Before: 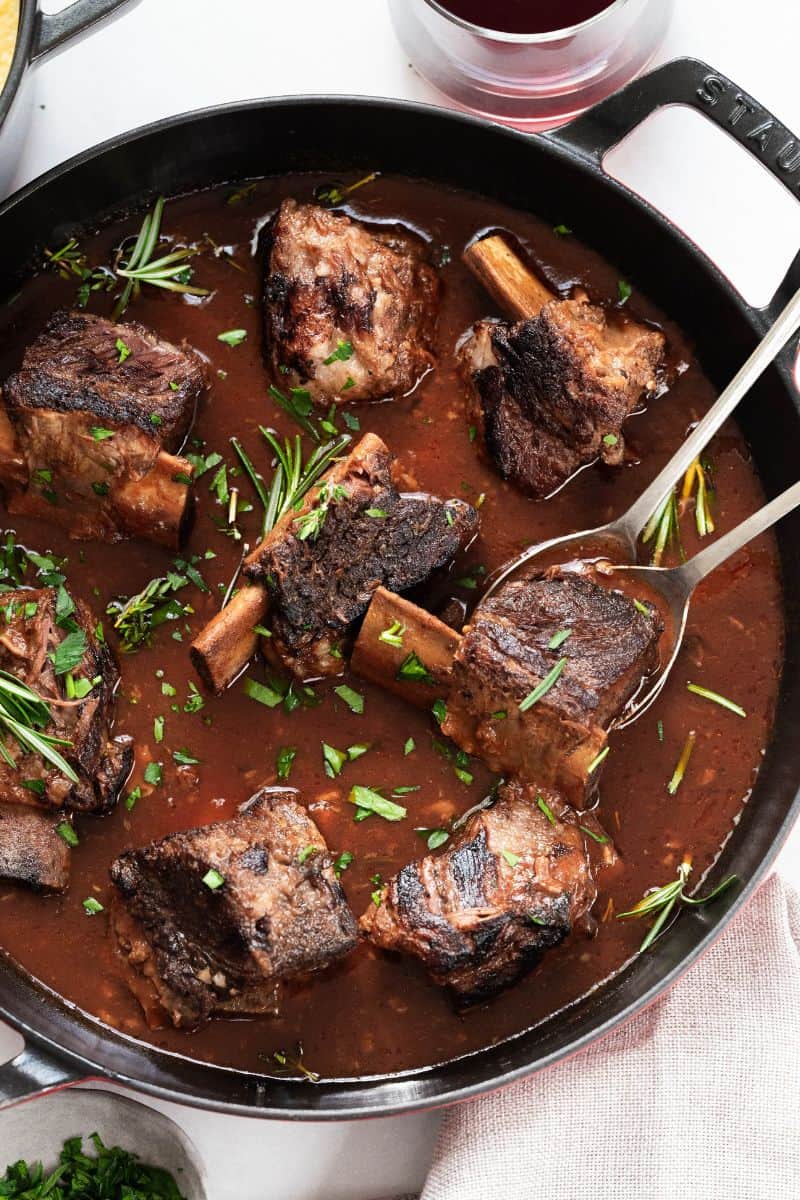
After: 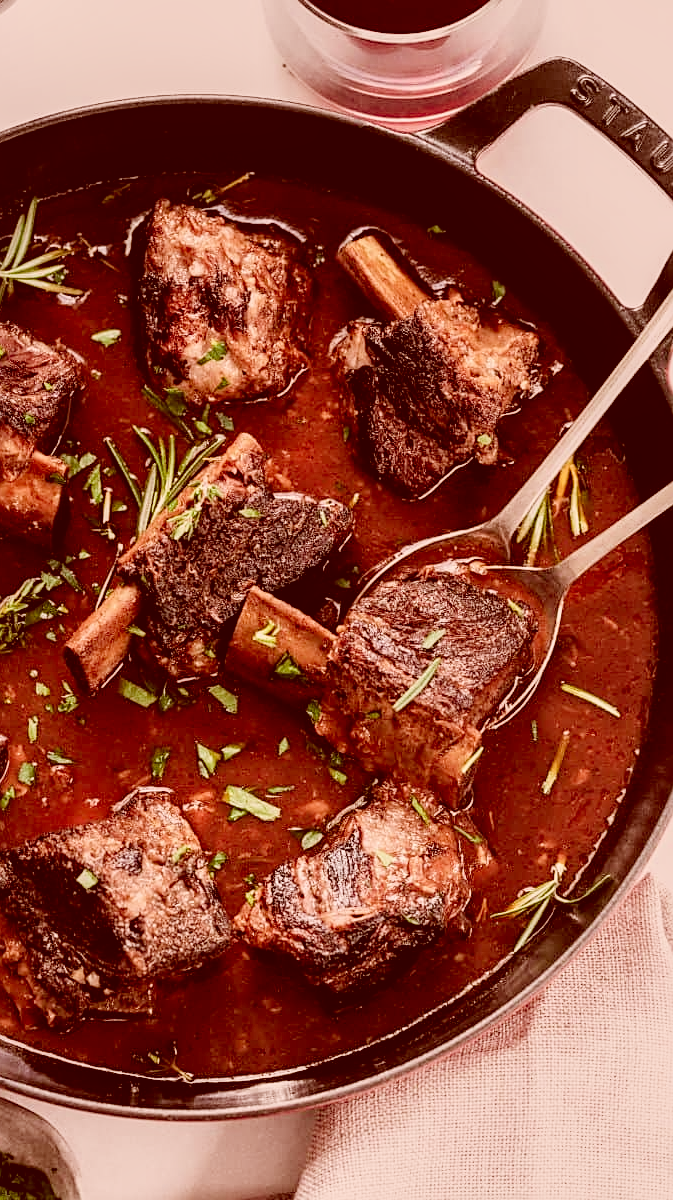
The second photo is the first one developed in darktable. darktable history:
exposure: black level correction 0, exposure 0.697 EV, compensate highlight preservation false
local contrast: on, module defaults
crop: left 15.808%
tone equalizer: edges refinement/feathering 500, mask exposure compensation -1.57 EV, preserve details no
filmic rgb: black relative exposure -7.65 EV, white relative exposure 4.56 EV, hardness 3.61
color correction: highlights a* 9.25, highlights b* 9.09, shadows a* 39.88, shadows b* 39.61, saturation 0.768
contrast brightness saturation: brightness -0.097
sharpen: on, module defaults
